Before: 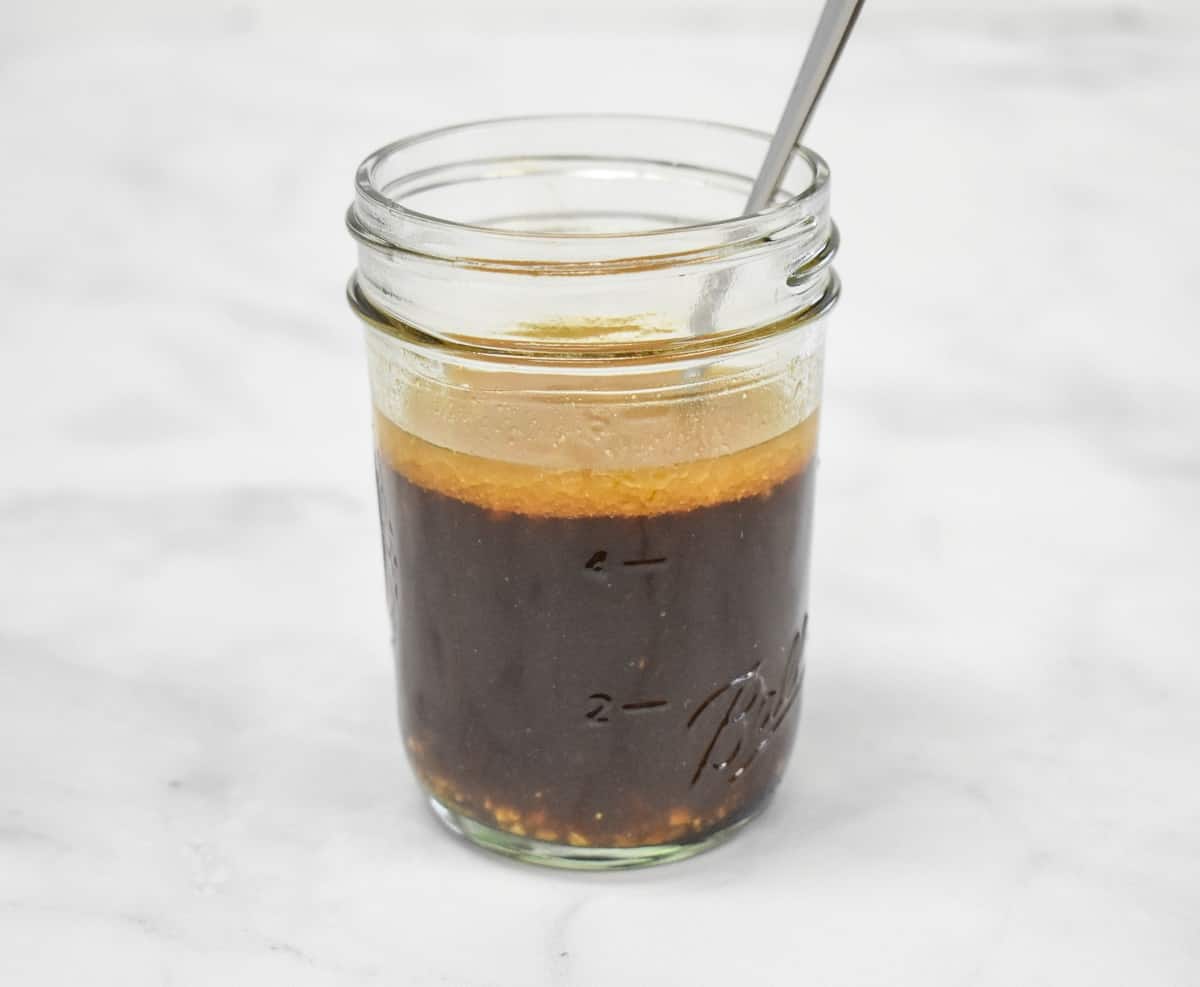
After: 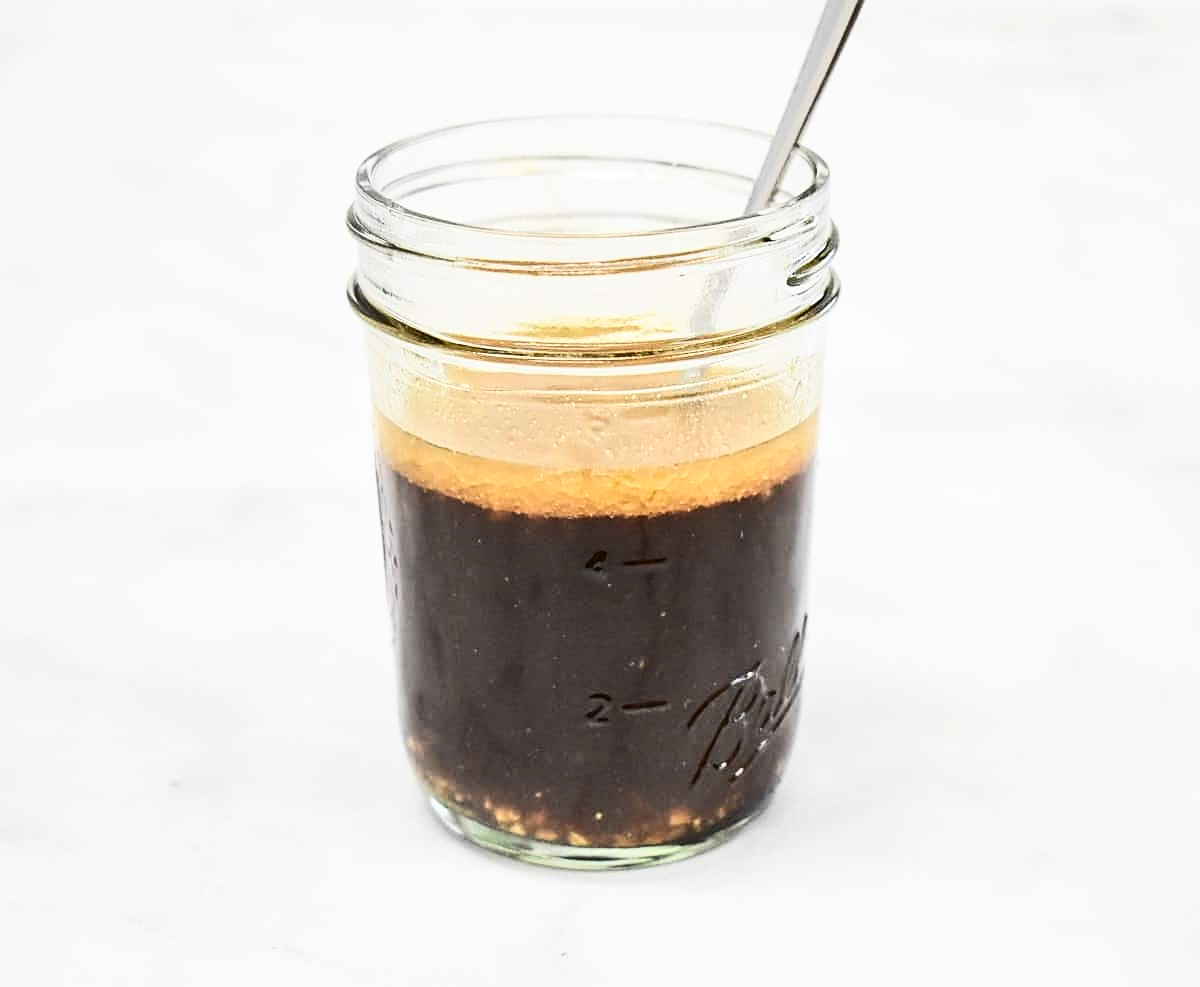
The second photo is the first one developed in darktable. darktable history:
contrast brightness saturation: contrast 0.393, brightness 0.099
sharpen: on, module defaults
